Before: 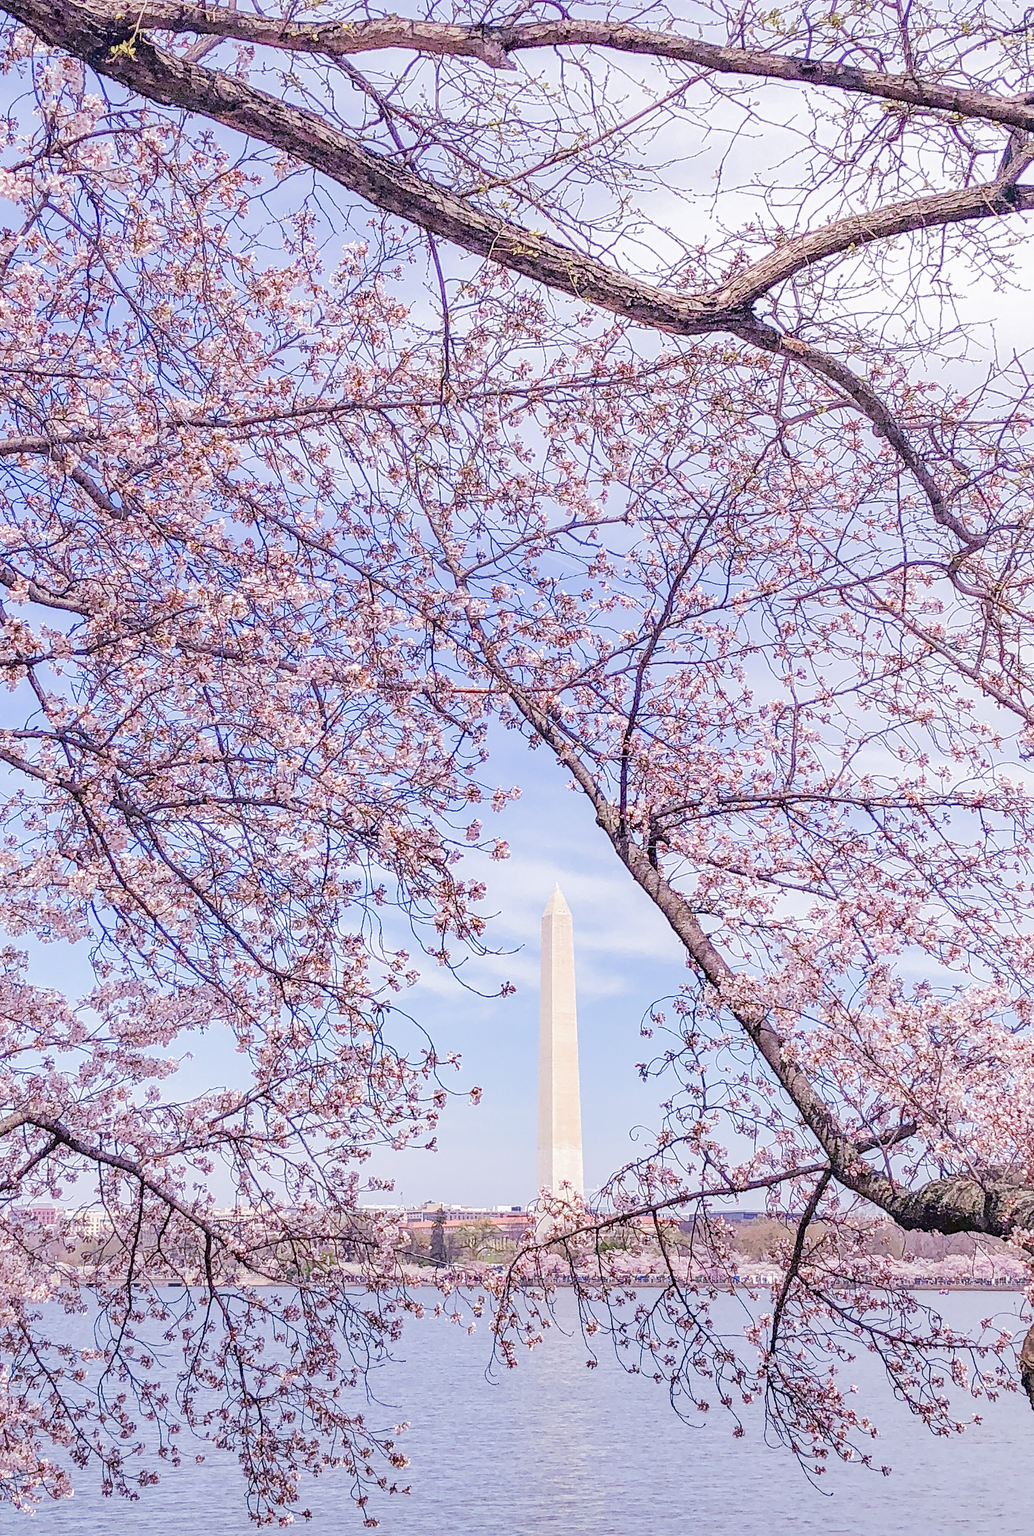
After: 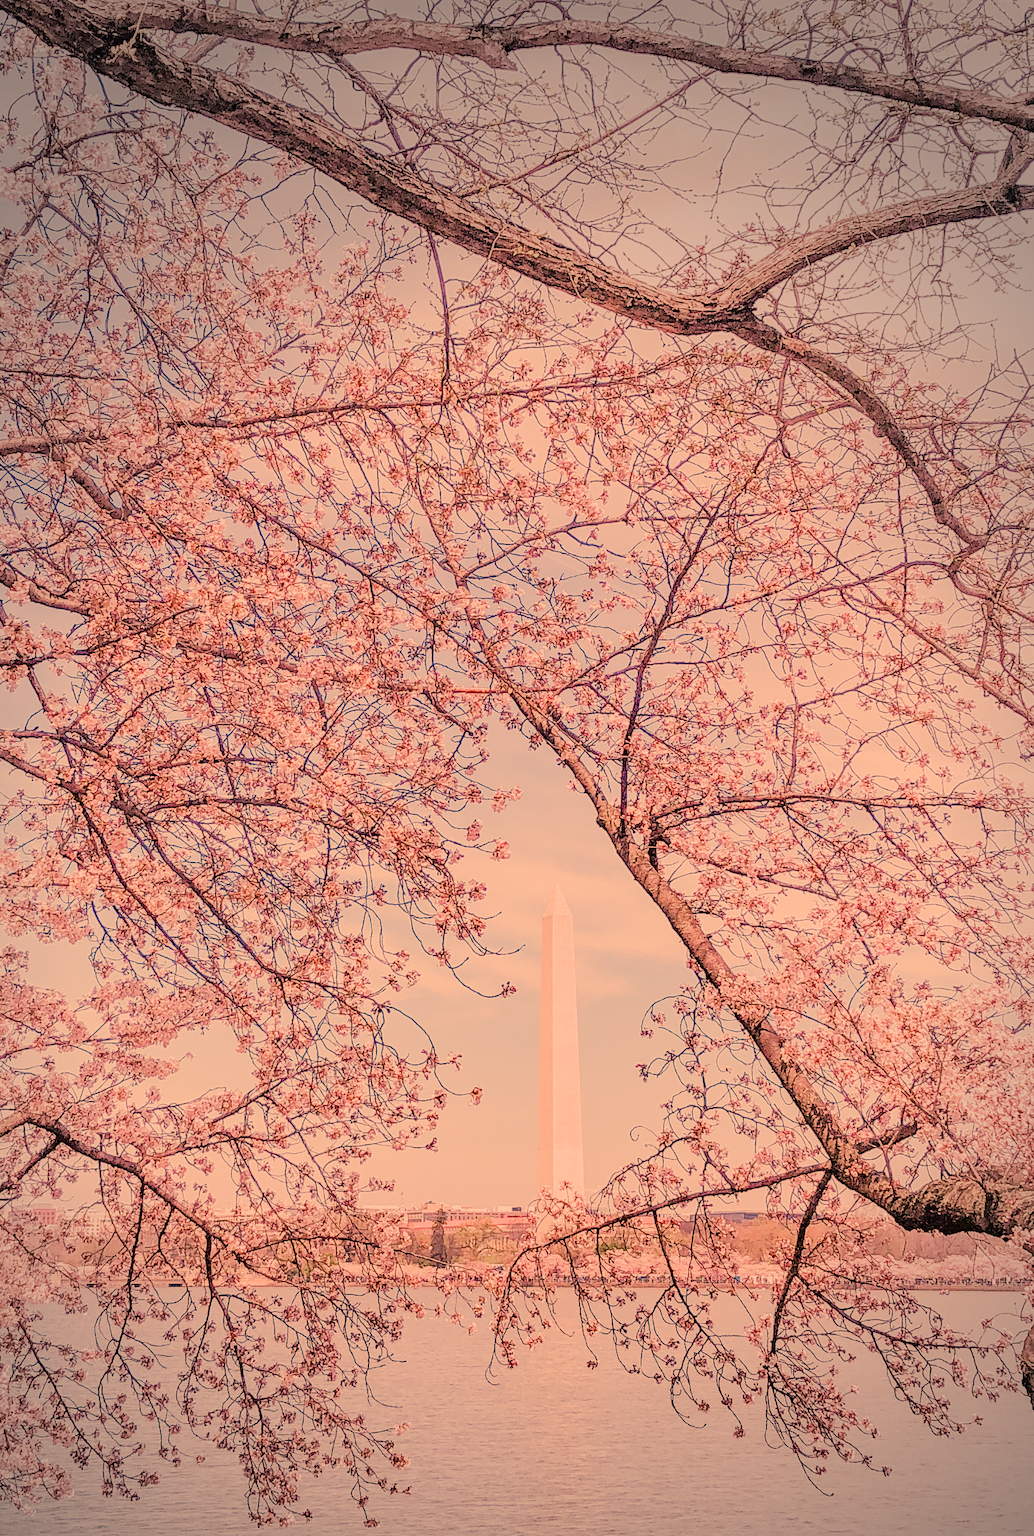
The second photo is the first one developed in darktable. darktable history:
white balance: red 1.467, blue 0.684
filmic rgb: black relative exposure -7.65 EV, white relative exposure 4.56 EV, hardness 3.61
vignetting: fall-off start 64.63%, center (-0.034, 0.148), width/height ratio 0.881
